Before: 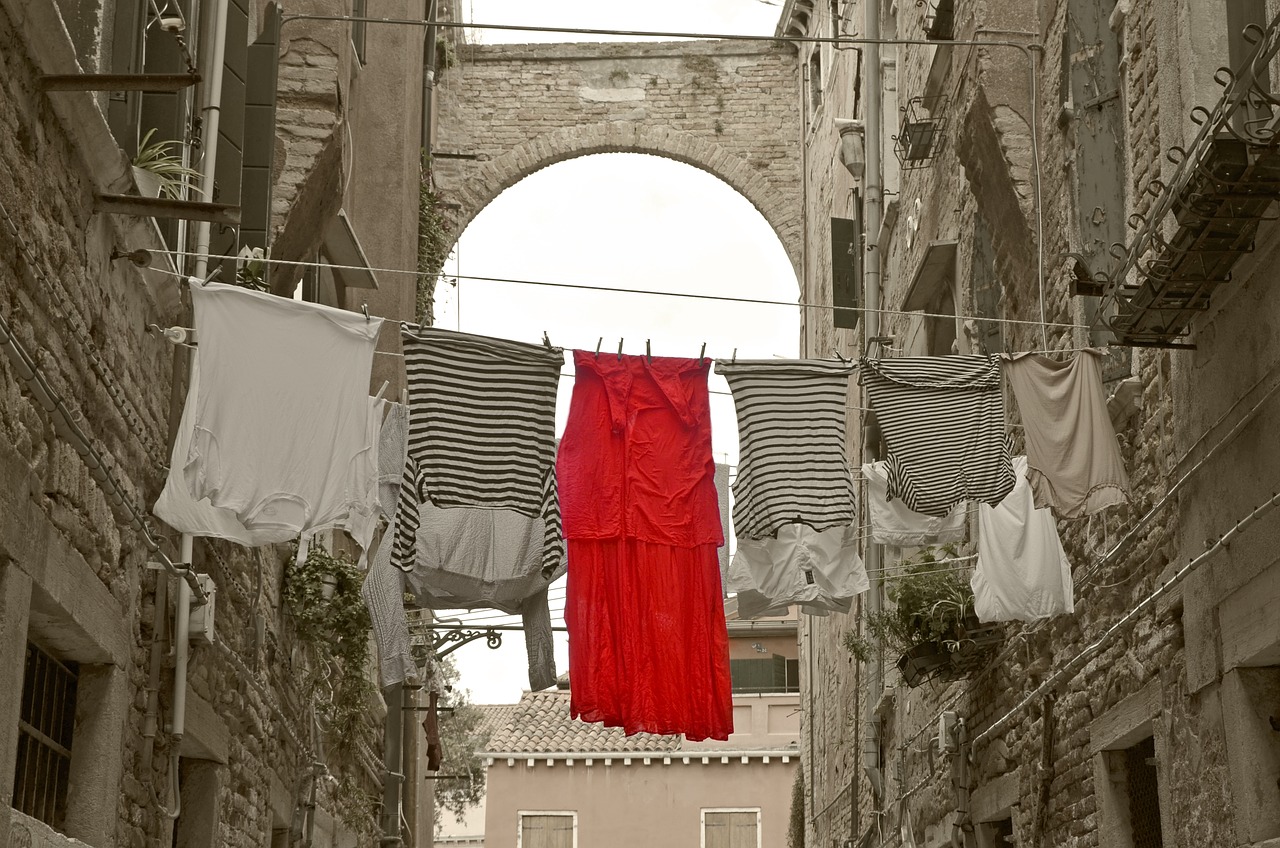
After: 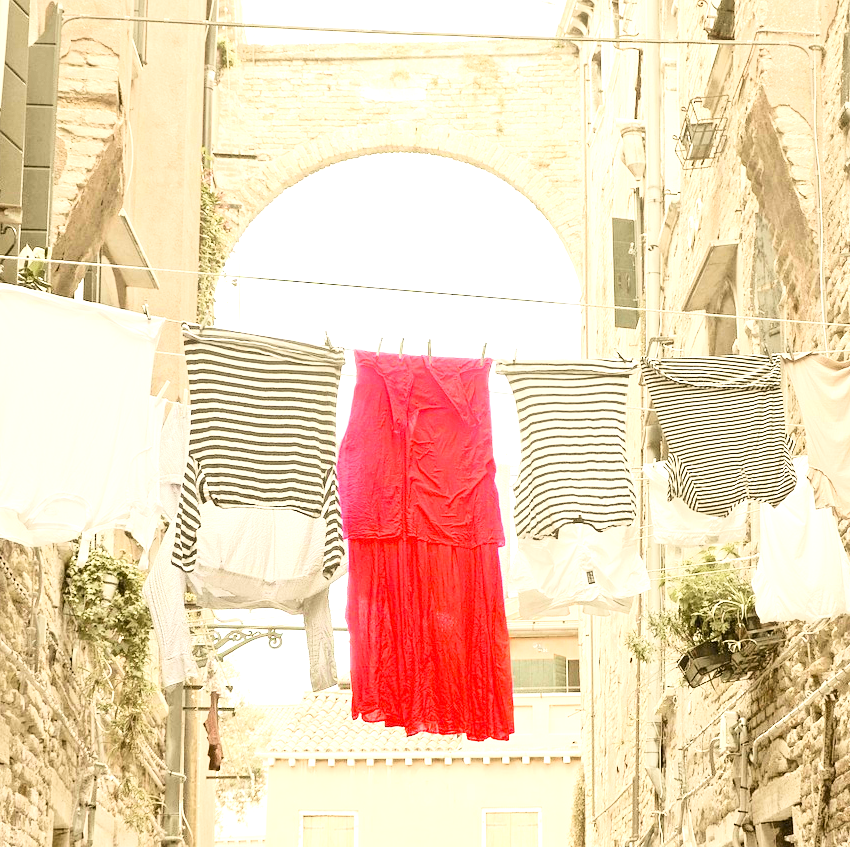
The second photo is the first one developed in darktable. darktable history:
crop: left 17.113%, right 16.444%
exposure: exposure 1.99 EV, compensate exposure bias true, compensate highlight preservation false
base curve: curves: ch0 [(0, 0) (0, 0.001) (0.001, 0.001) (0.004, 0.002) (0.007, 0.004) (0.015, 0.013) (0.033, 0.045) (0.052, 0.096) (0.075, 0.17) (0.099, 0.241) (0.163, 0.42) (0.219, 0.55) (0.259, 0.616) (0.327, 0.722) (0.365, 0.765) (0.522, 0.873) (0.547, 0.881) (0.689, 0.919) (0.826, 0.952) (1, 1)]
